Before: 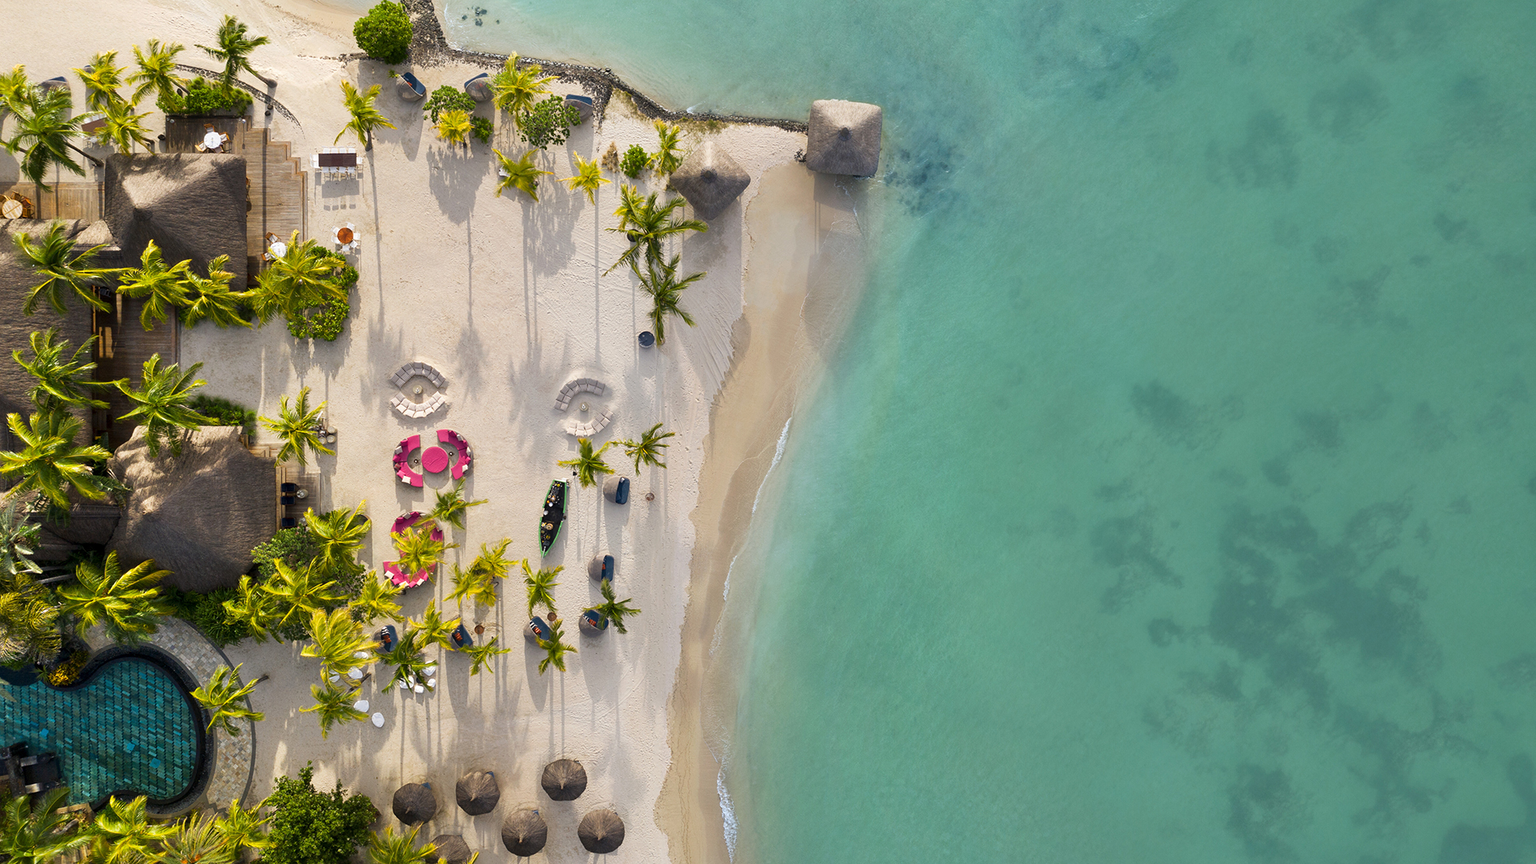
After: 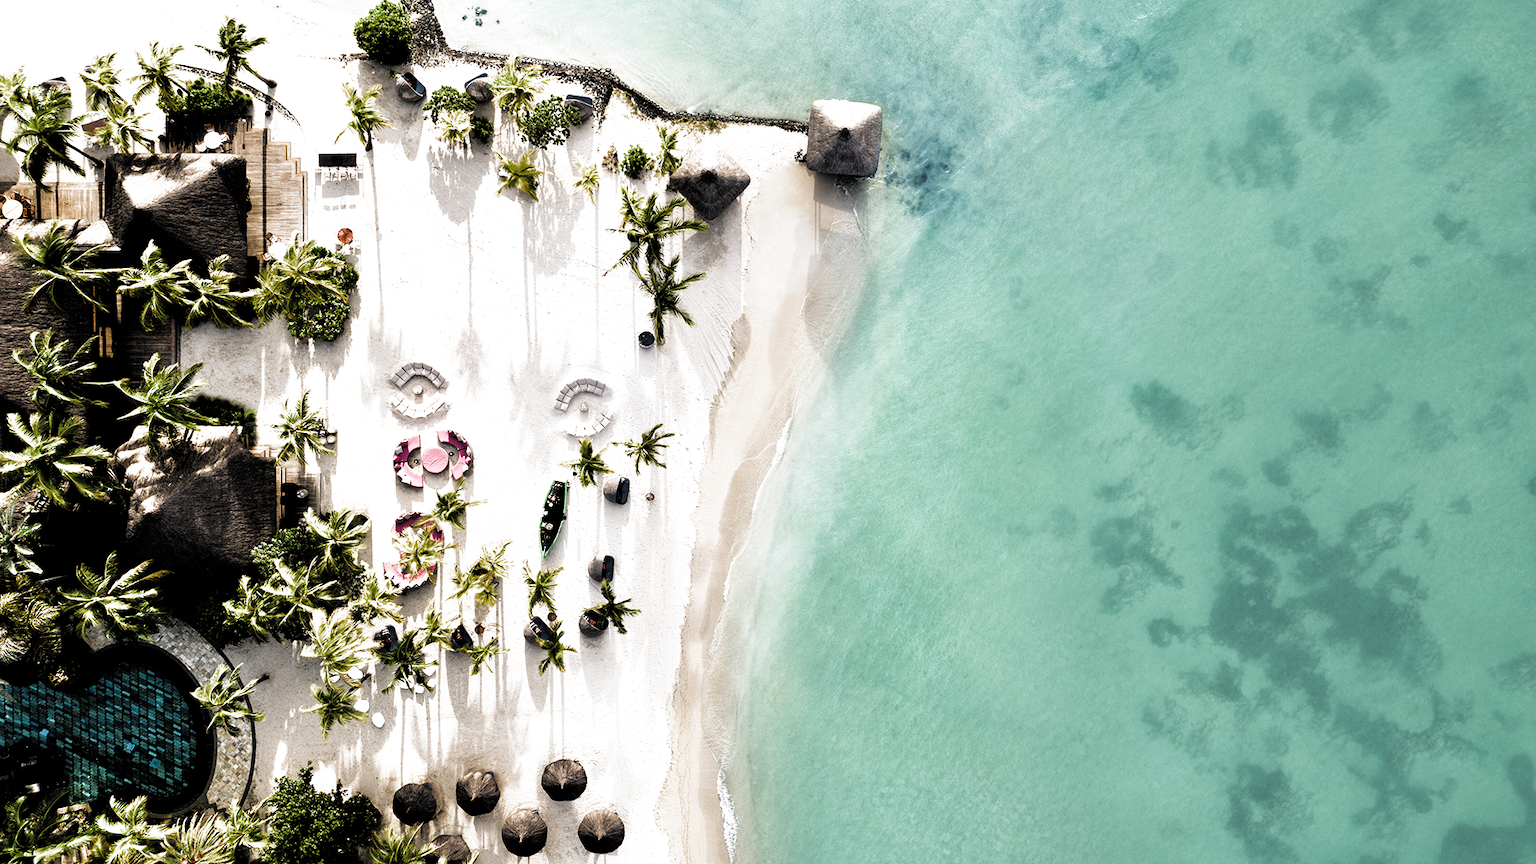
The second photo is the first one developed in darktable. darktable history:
filmic rgb: black relative exposure -3.49 EV, white relative exposure 2.25 EV, hardness 3.4, color science v4 (2020)
tone equalizer: -8 EV -0.712 EV, -7 EV -0.703 EV, -6 EV -0.562 EV, -5 EV -0.394 EV, -3 EV 0.384 EV, -2 EV 0.6 EV, -1 EV 0.693 EV, +0 EV 0.776 EV, edges refinement/feathering 500, mask exposure compensation -1.57 EV, preserve details no
